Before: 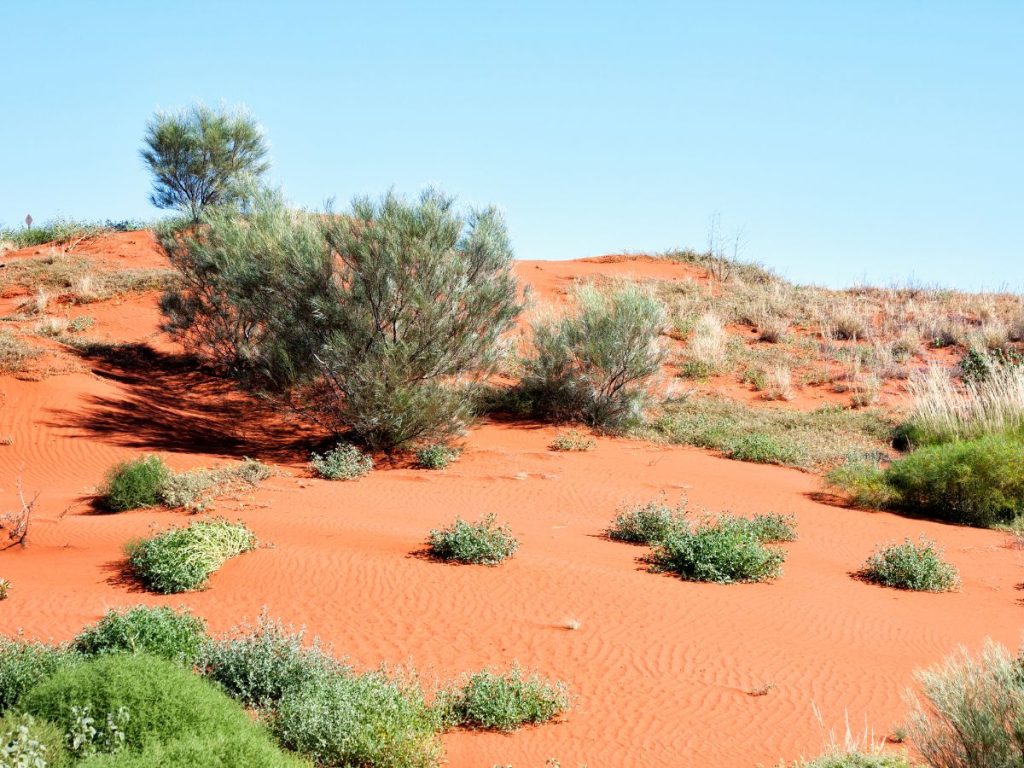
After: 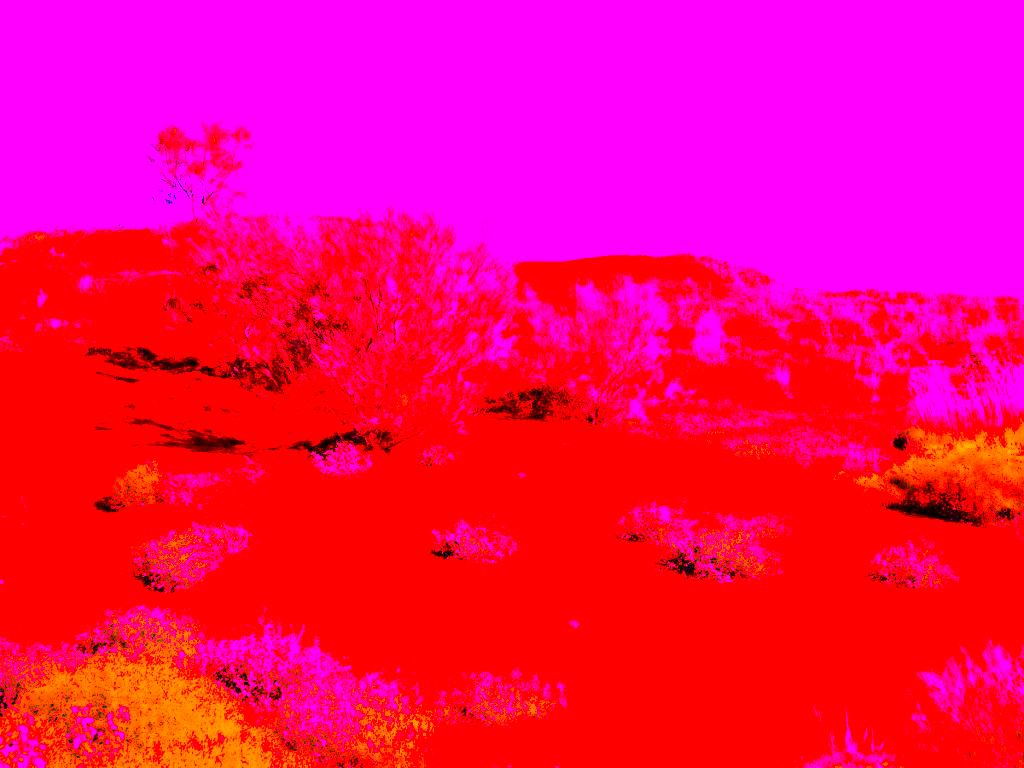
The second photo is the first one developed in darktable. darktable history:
white balance: red 4.26, blue 1.802
color balance rgb: linear chroma grading › shadows 10%, linear chroma grading › highlights 10%, linear chroma grading › global chroma 15%, linear chroma grading › mid-tones 15%, perceptual saturation grading › global saturation 40%, perceptual saturation grading › highlights -25%, perceptual saturation grading › mid-tones 35%, perceptual saturation grading › shadows 35%, perceptual brilliance grading › global brilliance 11.29%, global vibrance 11.29%
exposure: exposure 0.375 EV, compensate highlight preservation false
